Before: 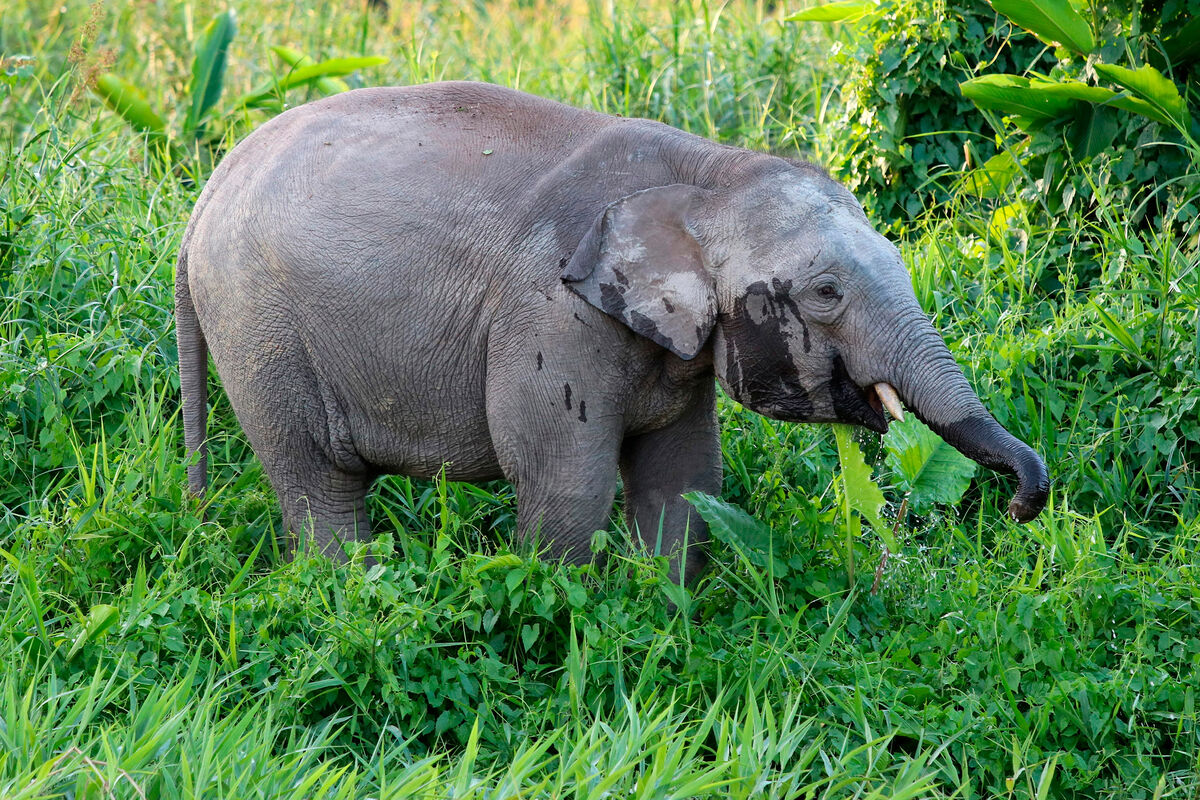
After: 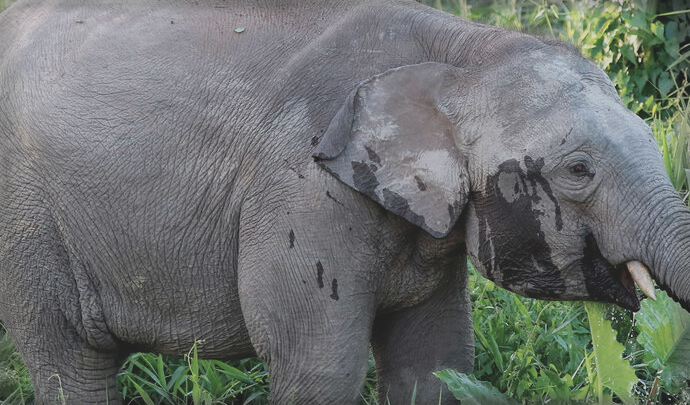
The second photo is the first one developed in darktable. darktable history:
contrast brightness saturation: contrast -0.251, saturation -0.428
vignetting: fall-off start 92.8%, fall-off radius 5.38%, brightness -0.271, automatic ratio true, width/height ratio 1.332, shape 0.049
crop: left 20.741%, top 15.331%, right 21.741%, bottom 33.924%
